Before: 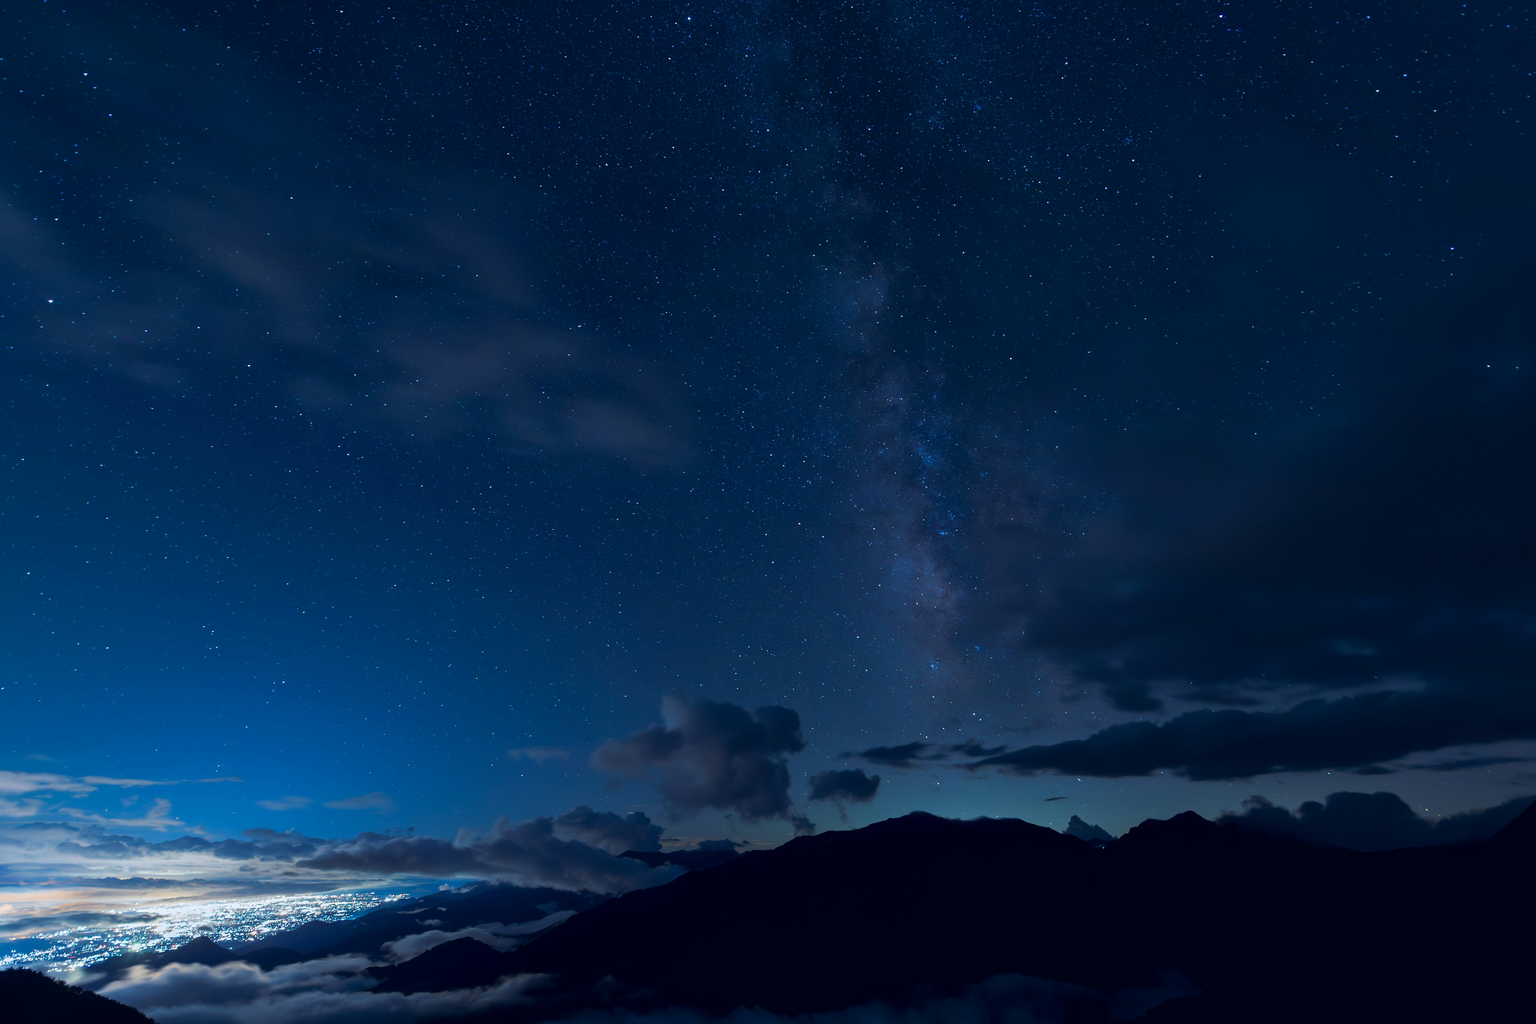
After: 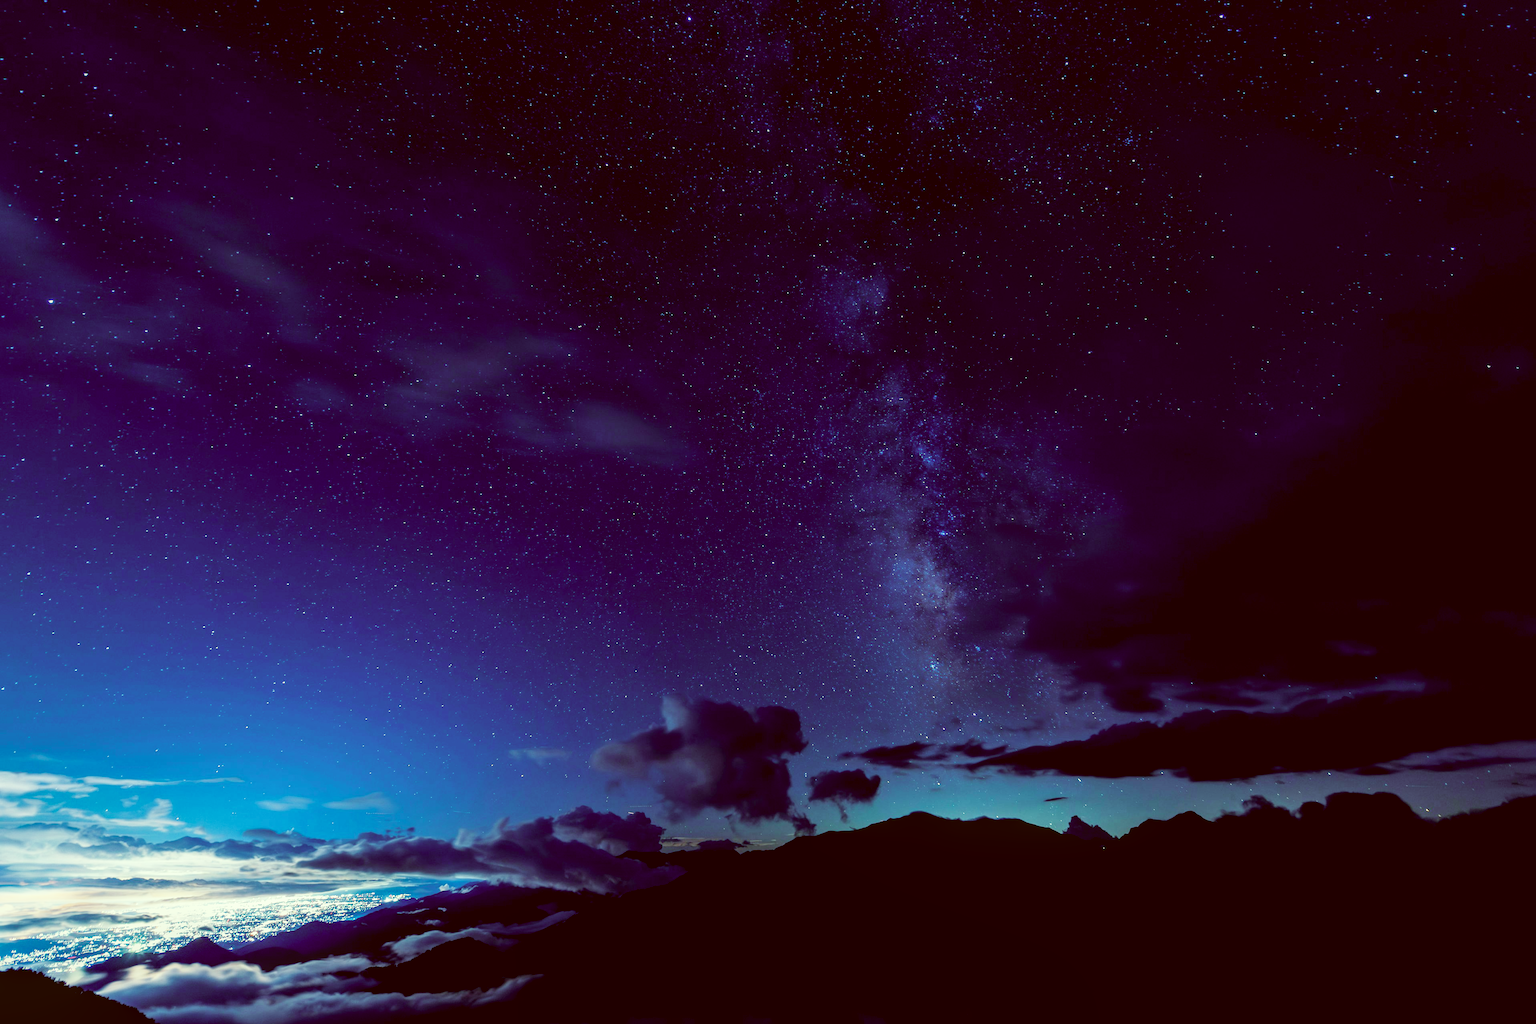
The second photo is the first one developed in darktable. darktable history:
base curve: curves: ch0 [(0, 0.003) (0.001, 0.002) (0.006, 0.004) (0.02, 0.022) (0.048, 0.086) (0.094, 0.234) (0.162, 0.431) (0.258, 0.629) (0.385, 0.8) (0.548, 0.918) (0.751, 0.988) (1, 1)], preserve colors none
exposure: black level correction 0.012, compensate highlight preservation false
color correction: highlights a* -5.94, highlights b* 9.48, shadows a* 10.12, shadows b* 23.94
local contrast: on, module defaults
